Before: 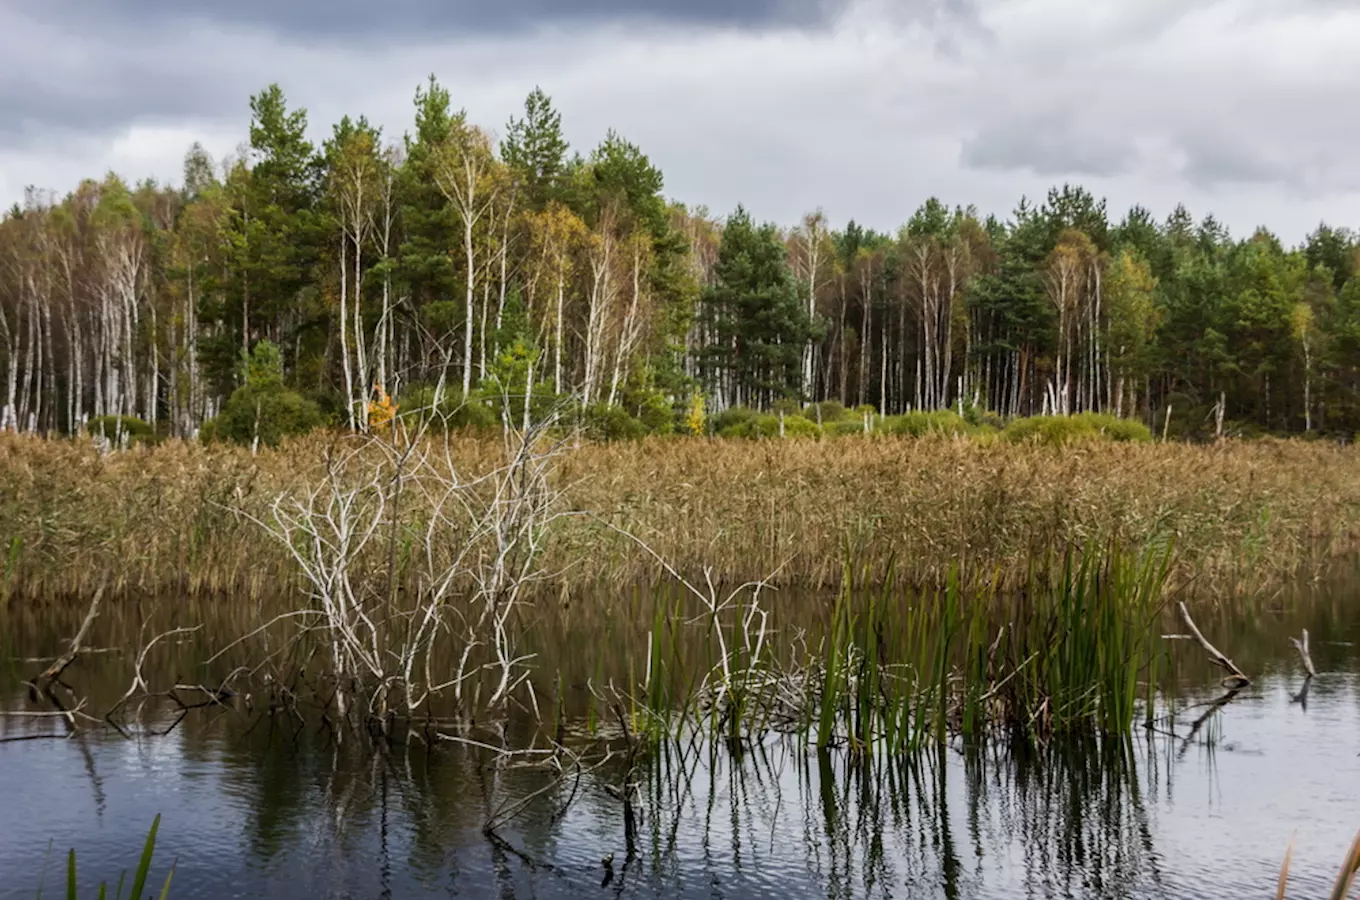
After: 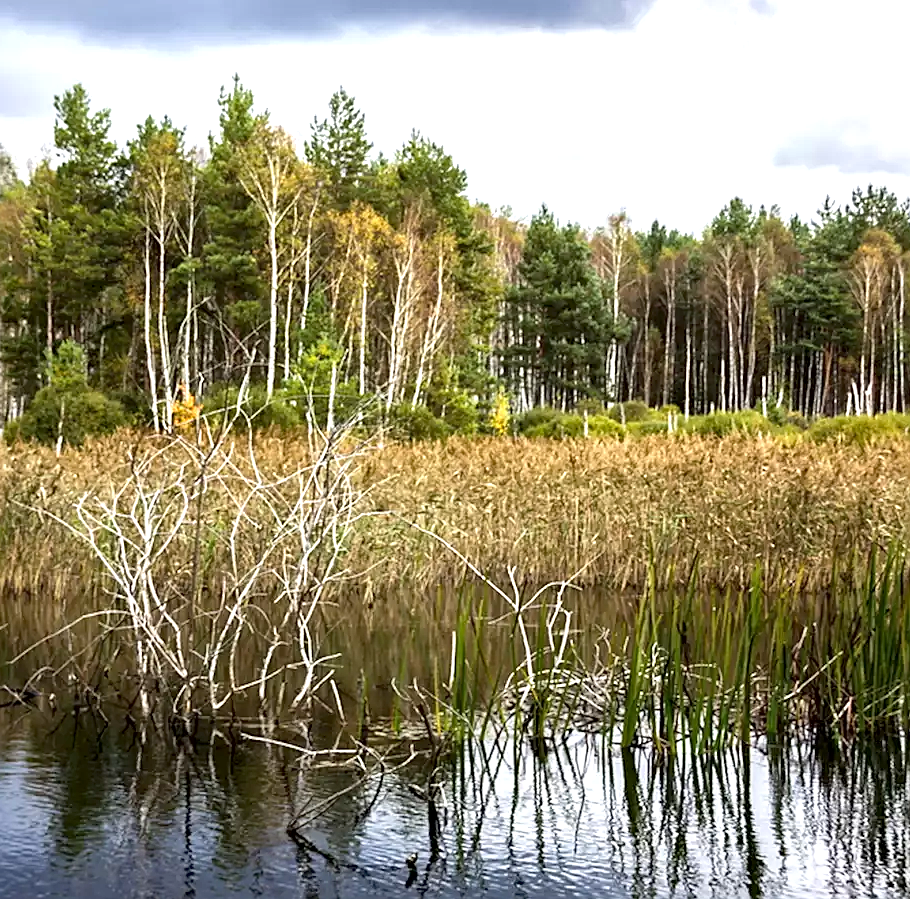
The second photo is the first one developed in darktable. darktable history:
crop and rotate: left 14.426%, right 18.612%
sharpen: on, module defaults
exposure: black level correction 0.001, exposure 0.96 EV, compensate highlight preservation false
local contrast: mode bilateral grid, contrast 21, coarseness 49, detail 133%, midtone range 0.2
haze removal: compatibility mode true, adaptive false
